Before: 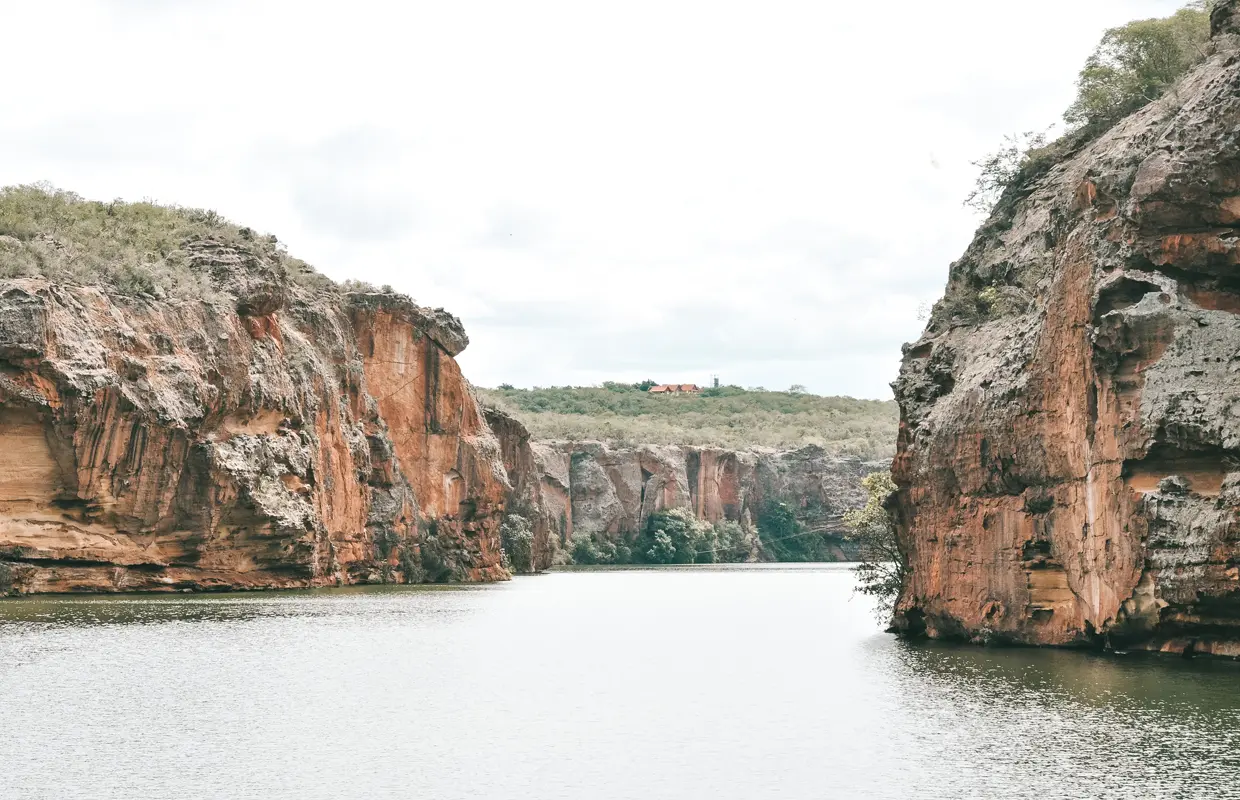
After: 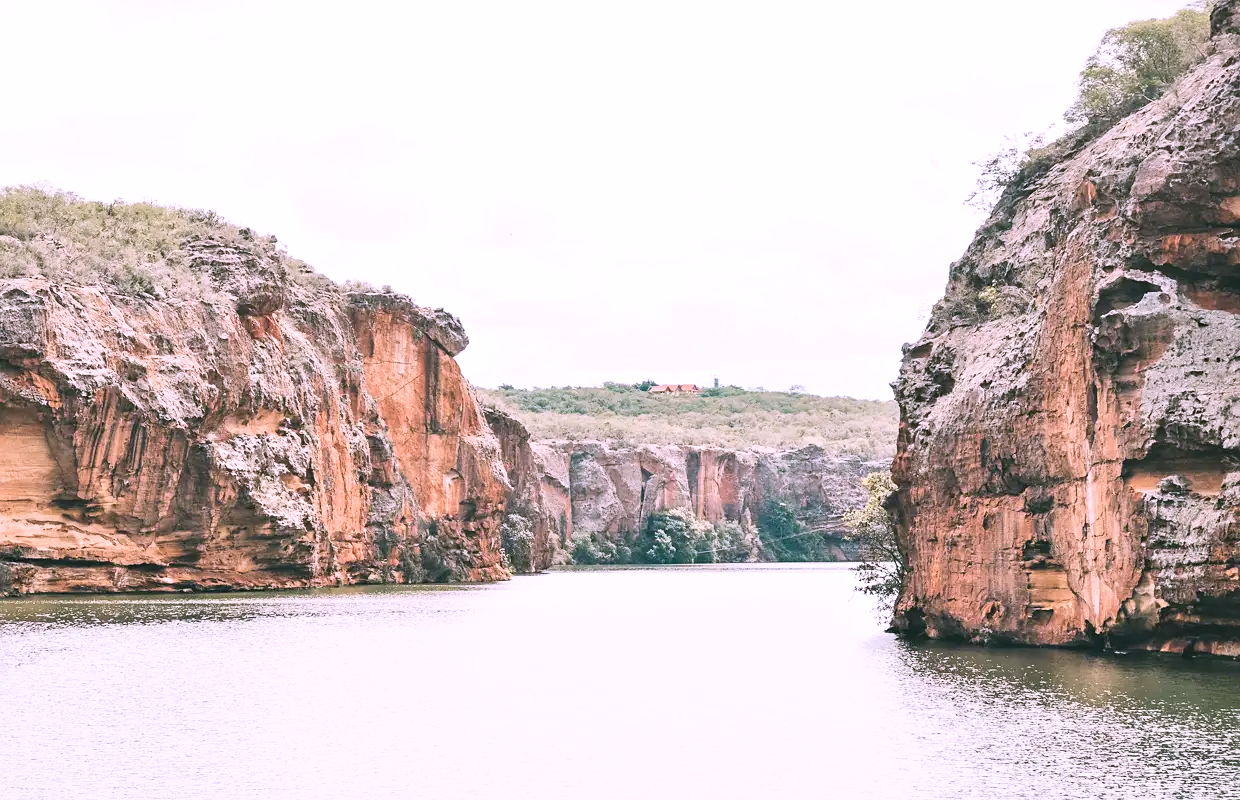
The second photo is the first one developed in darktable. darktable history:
white balance: red 1.066, blue 1.119
velvia: strength 15%
sharpen: amount 0.2
color correction: saturation 0.85
contrast brightness saturation: contrast 0.2, brightness 0.16, saturation 0.22
